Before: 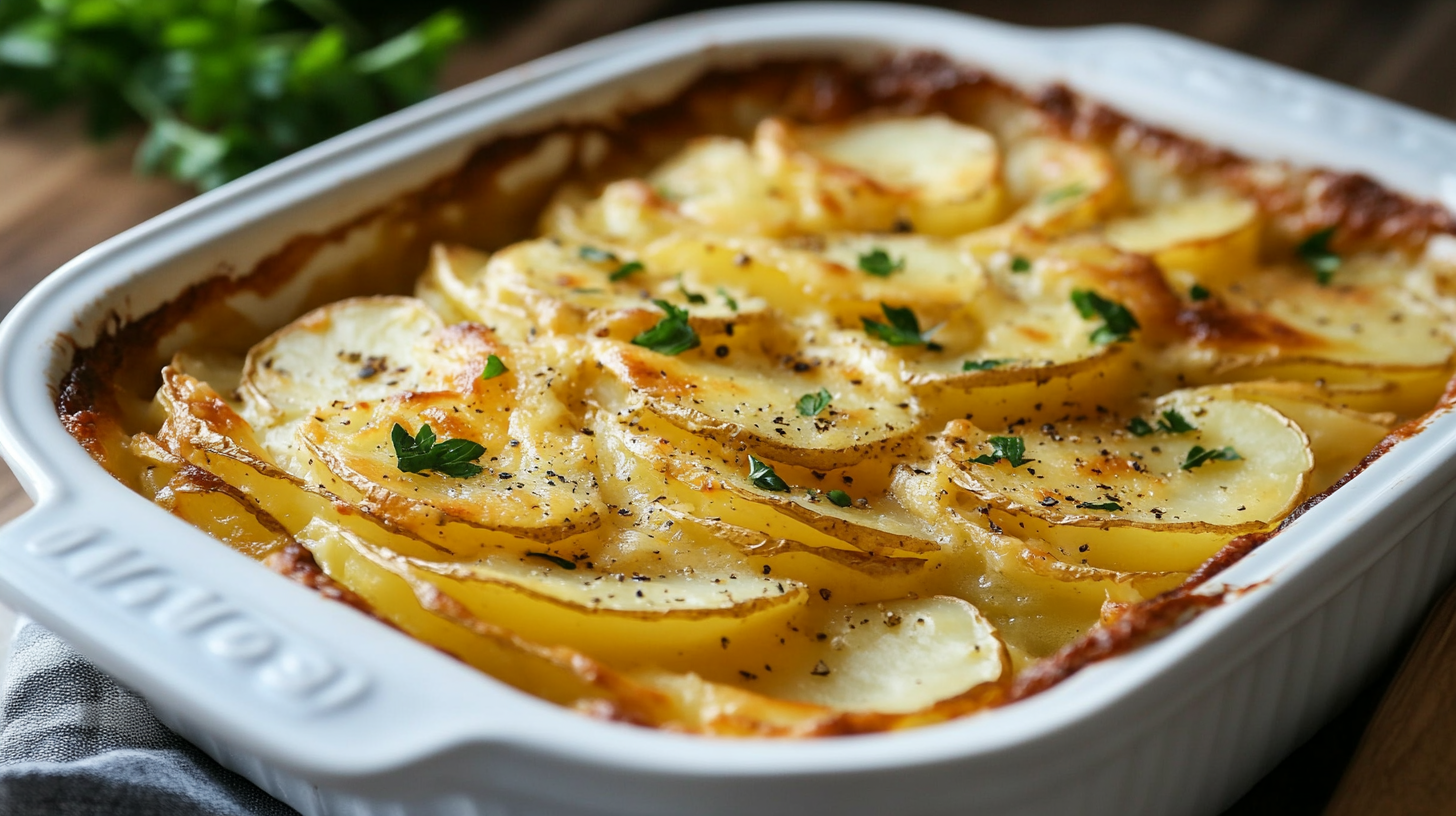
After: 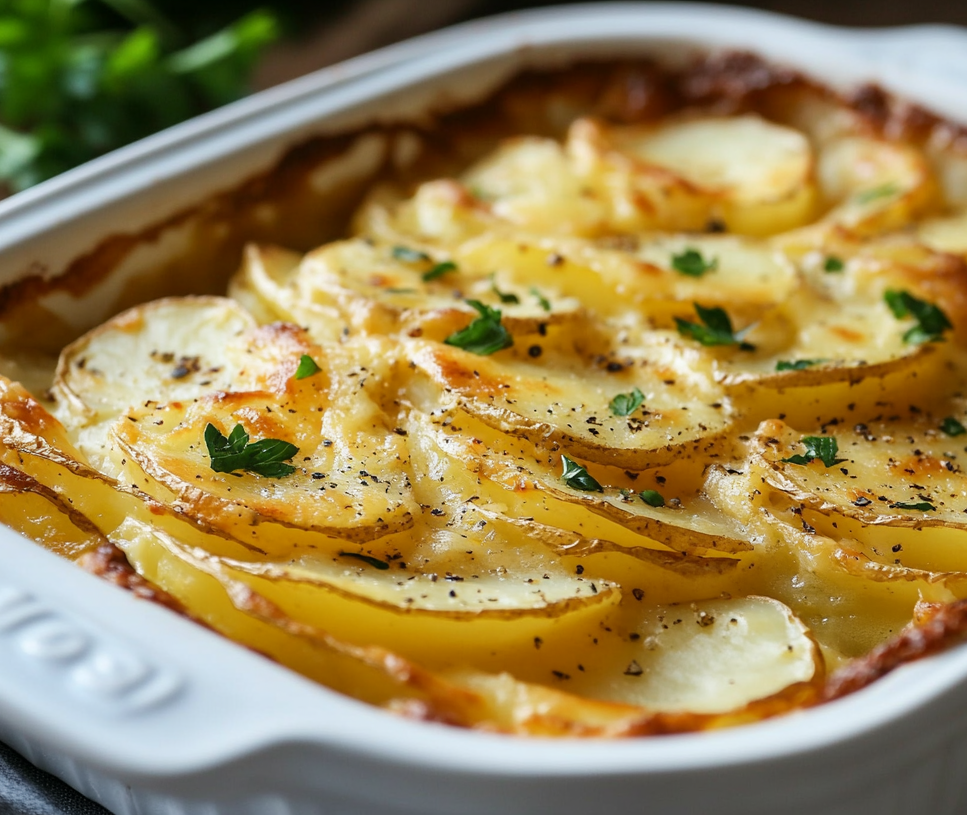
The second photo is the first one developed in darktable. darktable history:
crop and rotate: left 12.908%, right 20.64%
